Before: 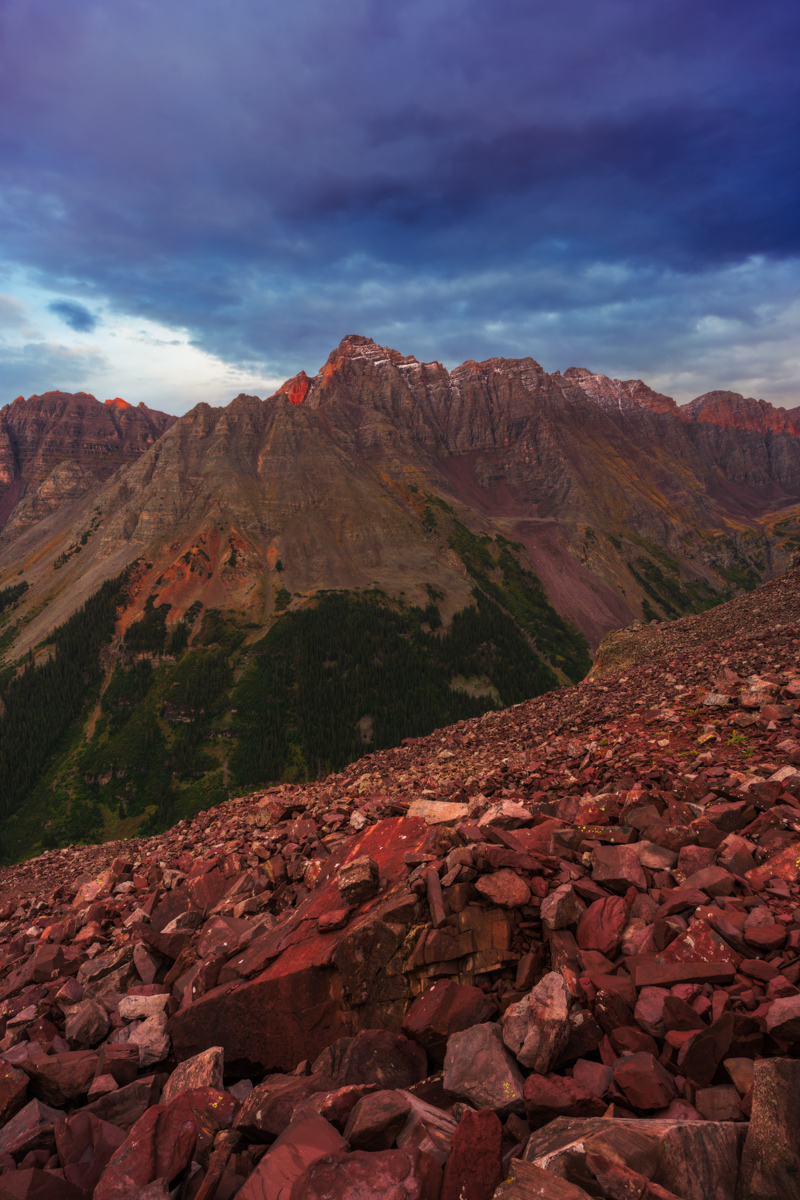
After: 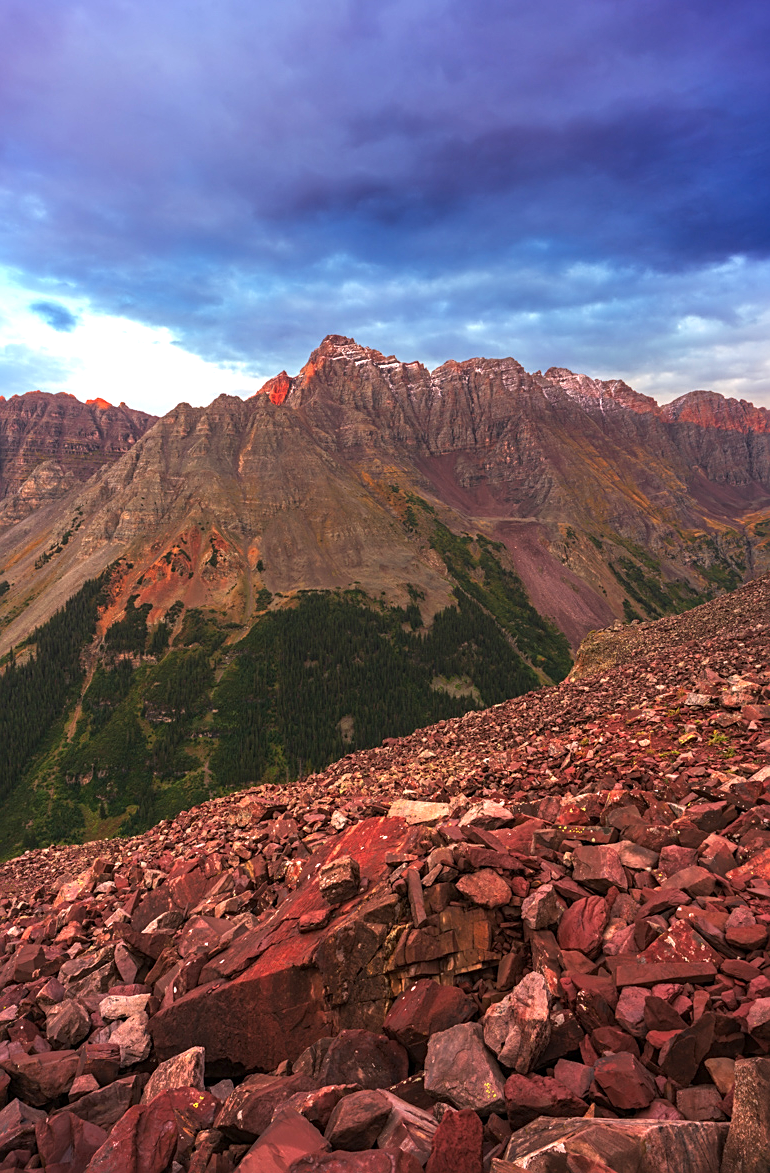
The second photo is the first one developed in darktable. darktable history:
crop and rotate: left 2.536%, right 1.107%, bottom 2.246%
exposure: exposure 0.999 EV, compensate highlight preservation false
sharpen: amount 0.575
